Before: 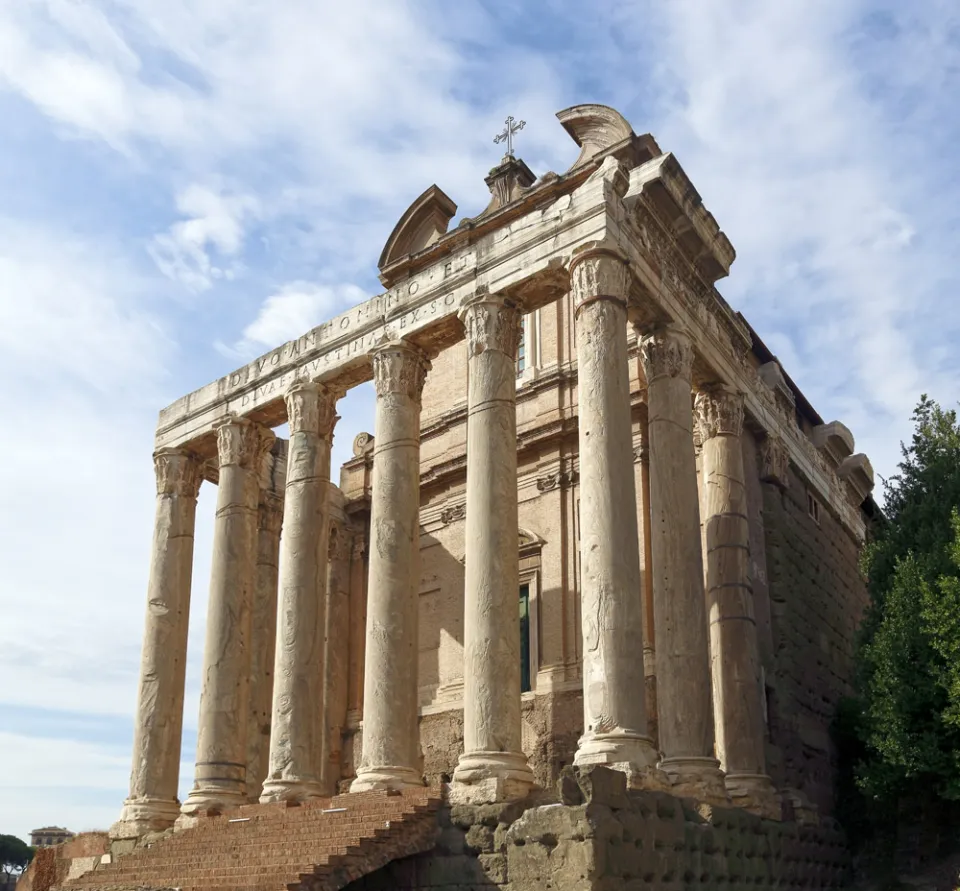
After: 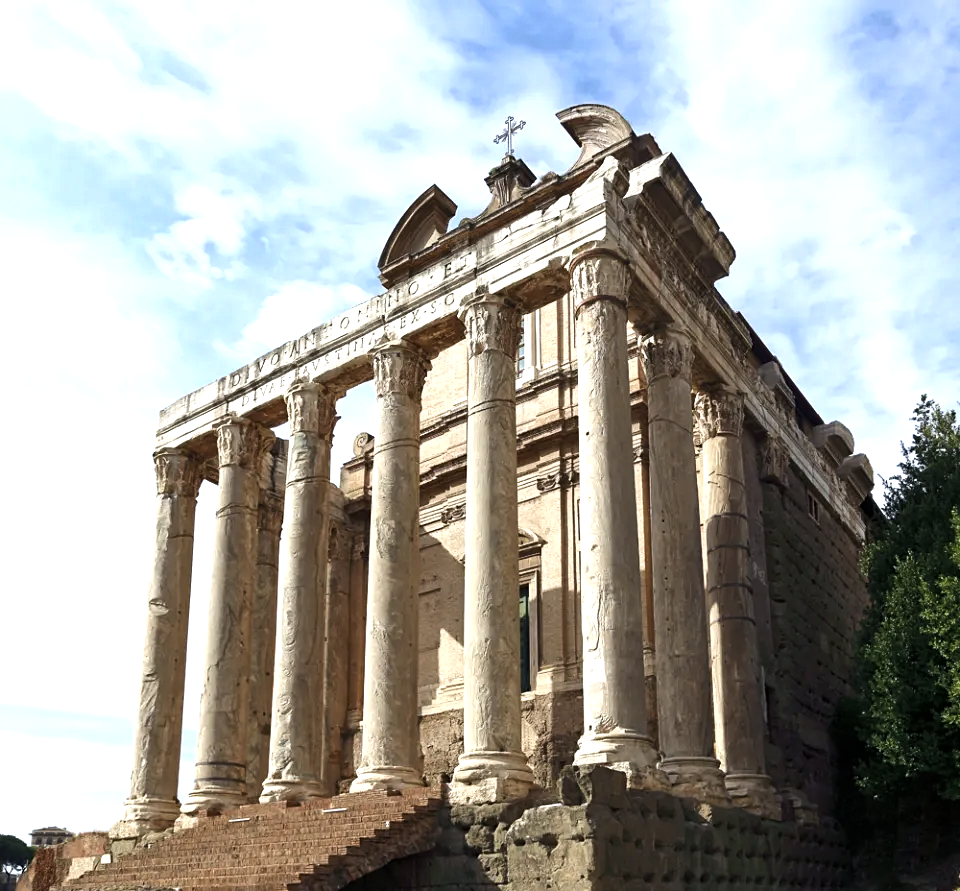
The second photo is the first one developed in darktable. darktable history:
shadows and highlights: shadows 37.27, highlights -28.18, soften with gaussian
sharpen: amount 0.2
tone equalizer: -8 EV -0.75 EV, -7 EV -0.7 EV, -6 EV -0.6 EV, -5 EV -0.4 EV, -3 EV 0.4 EV, -2 EV 0.6 EV, -1 EV 0.7 EV, +0 EV 0.75 EV, edges refinement/feathering 500, mask exposure compensation -1.57 EV, preserve details no
white balance: red 0.983, blue 1.036
